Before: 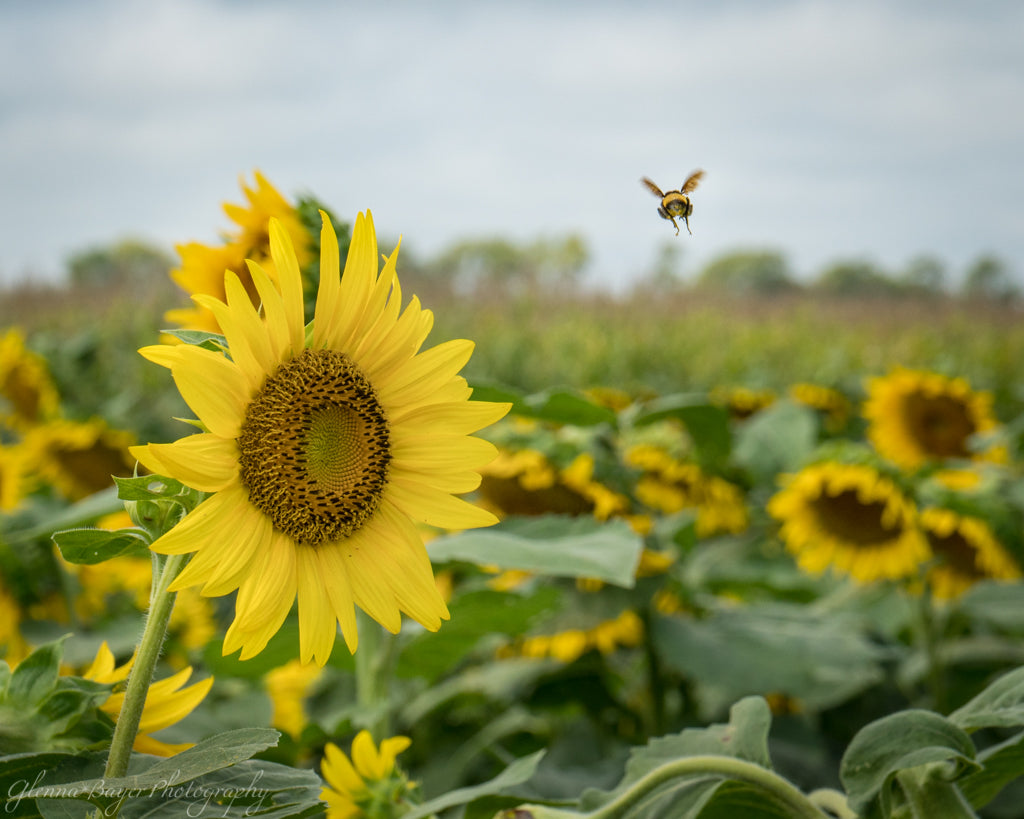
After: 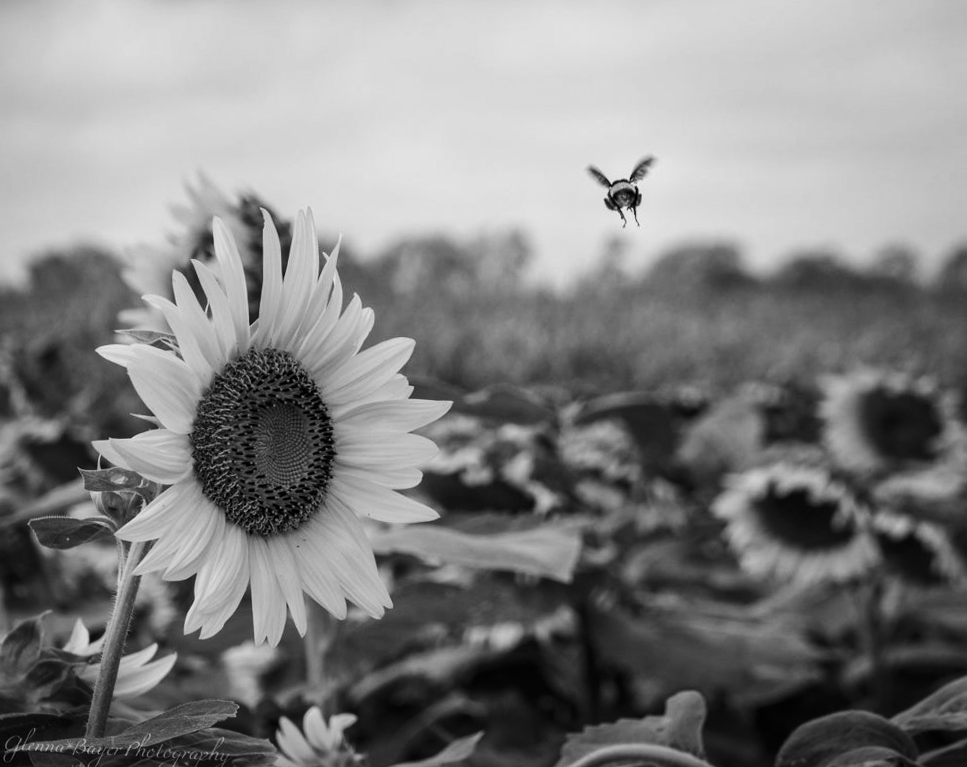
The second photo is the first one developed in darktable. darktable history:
rotate and perspective: rotation 0.062°, lens shift (vertical) 0.115, lens shift (horizontal) -0.133, crop left 0.047, crop right 0.94, crop top 0.061, crop bottom 0.94
contrast brightness saturation: contrast 0.19, brightness -0.24, saturation 0.11
monochrome: on, module defaults
